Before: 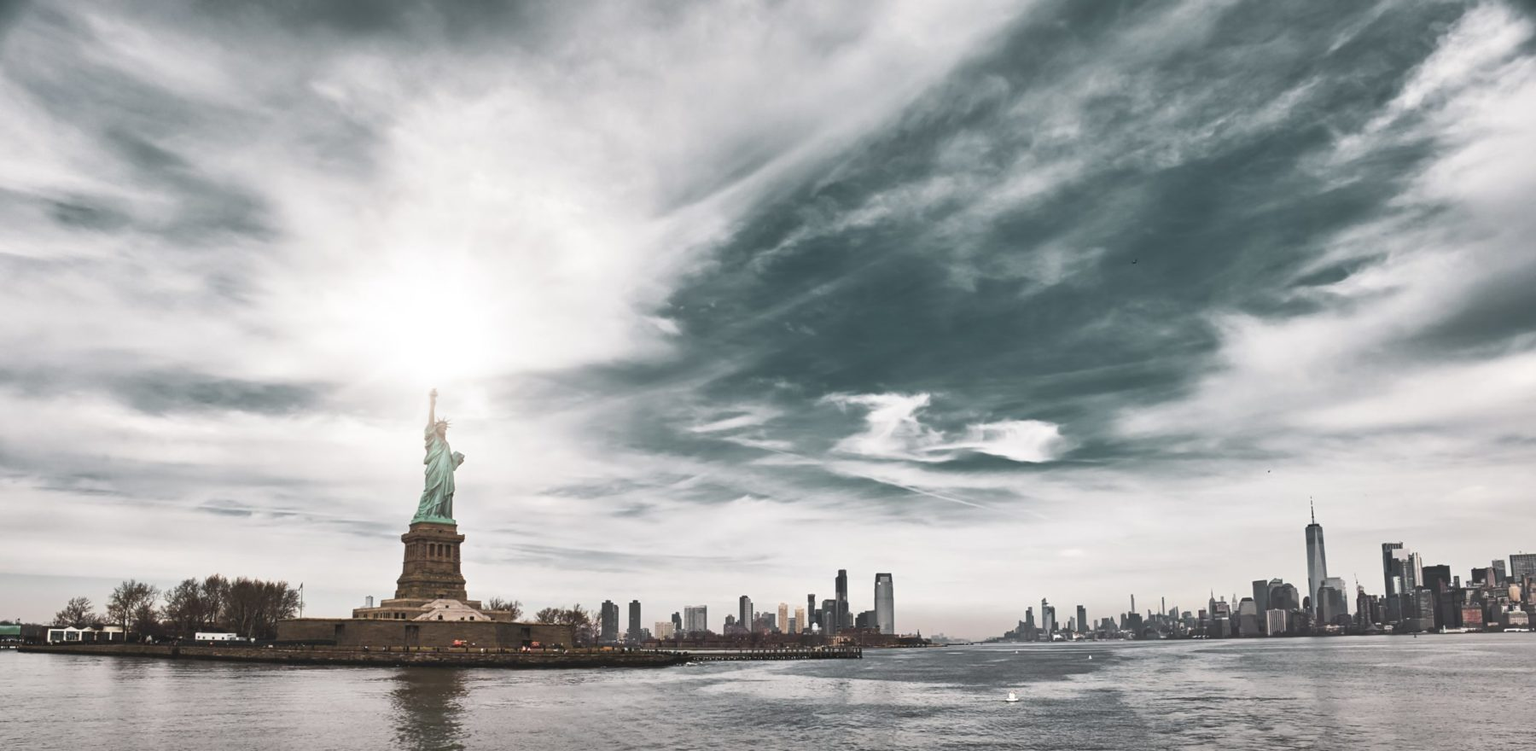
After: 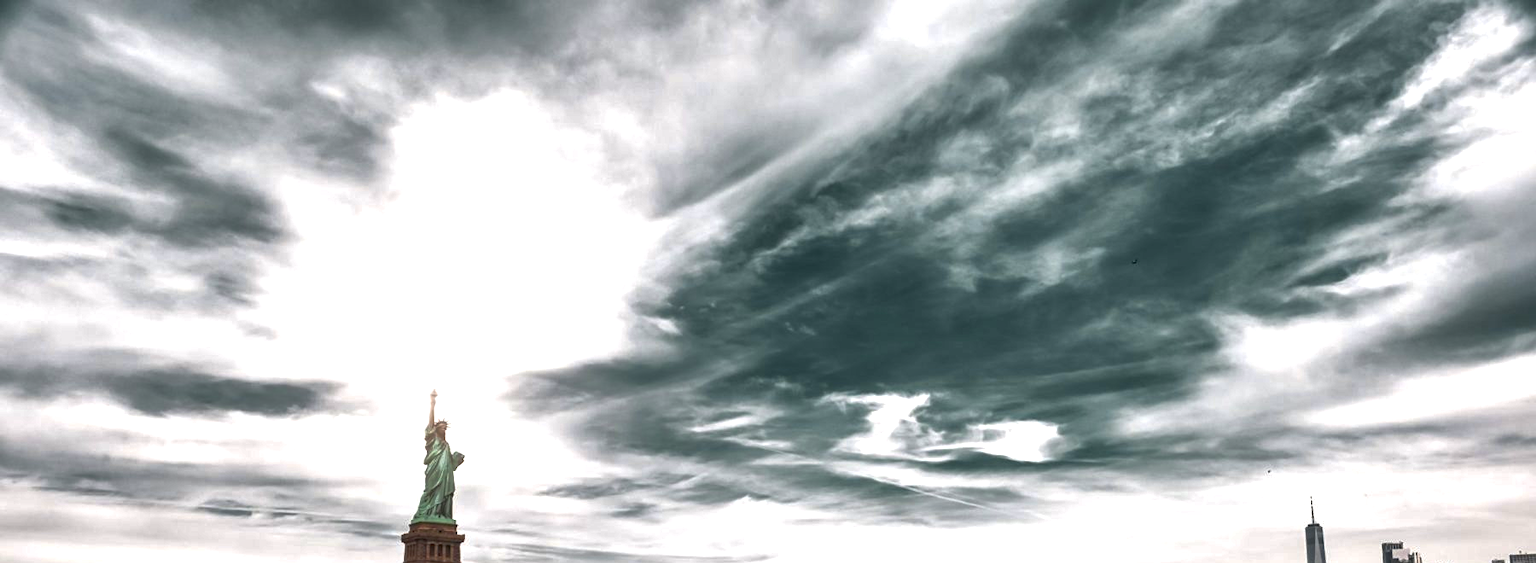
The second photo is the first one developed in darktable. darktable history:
shadows and highlights: on, module defaults
local contrast: highlights 60%, shadows 59%, detail 160%
color balance rgb: perceptual saturation grading › global saturation 29.385%, hue shift -10.16°, perceptual brilliance grading › highlights 9.819%, perceptual brilliance grading › shadows -4.703%
crop: bottom 24.98%
